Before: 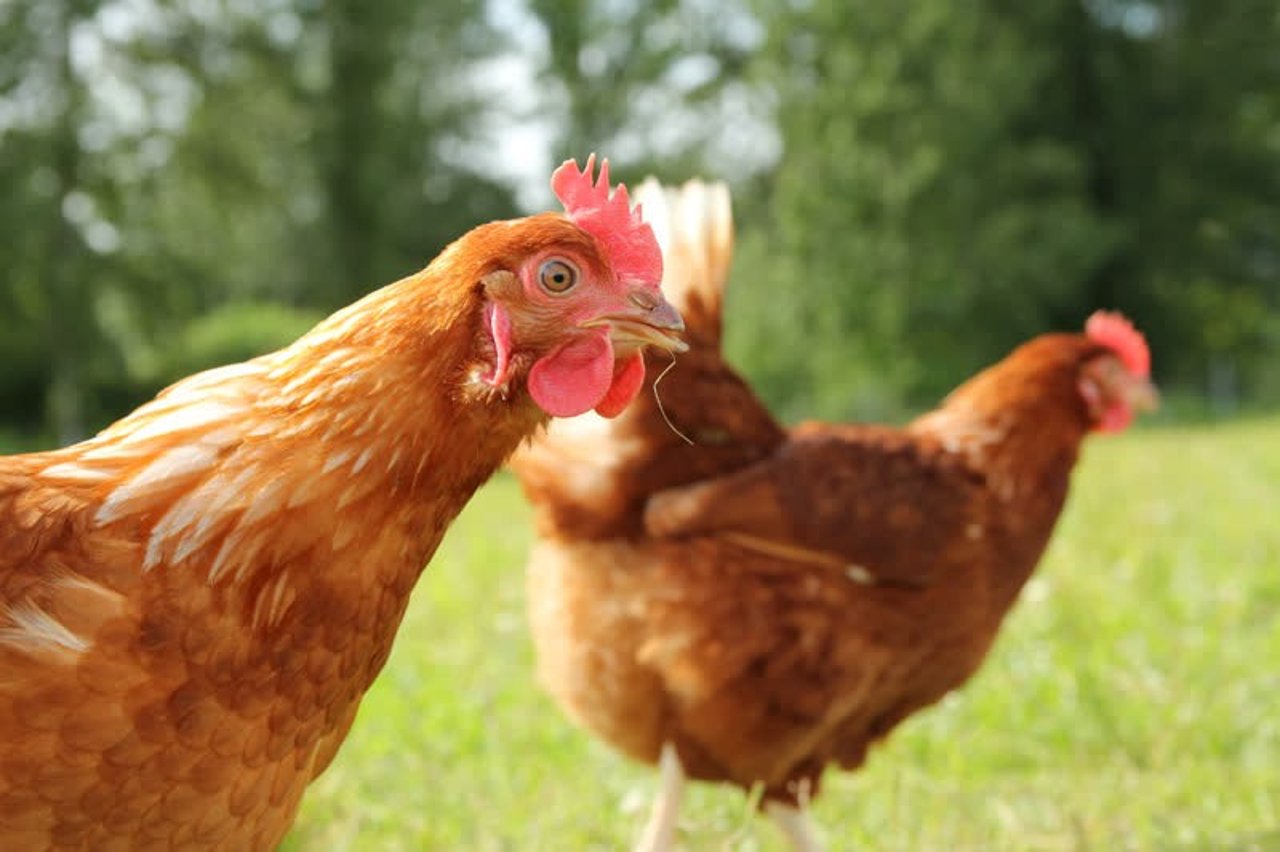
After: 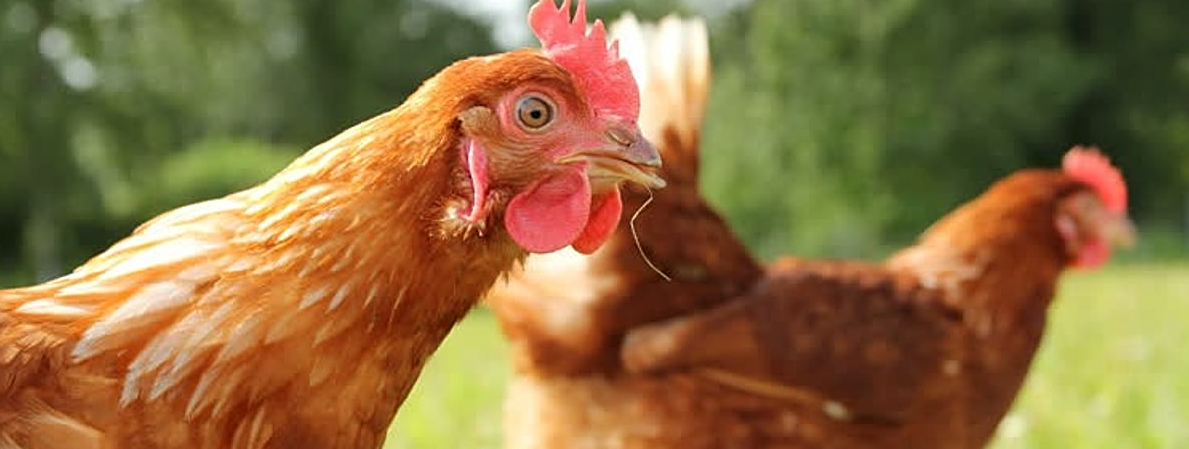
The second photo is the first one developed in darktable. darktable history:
sharpen: on, module defaults
crop: left 1.814%, top 19.309%, right 5.266%, bottom 27.933%
